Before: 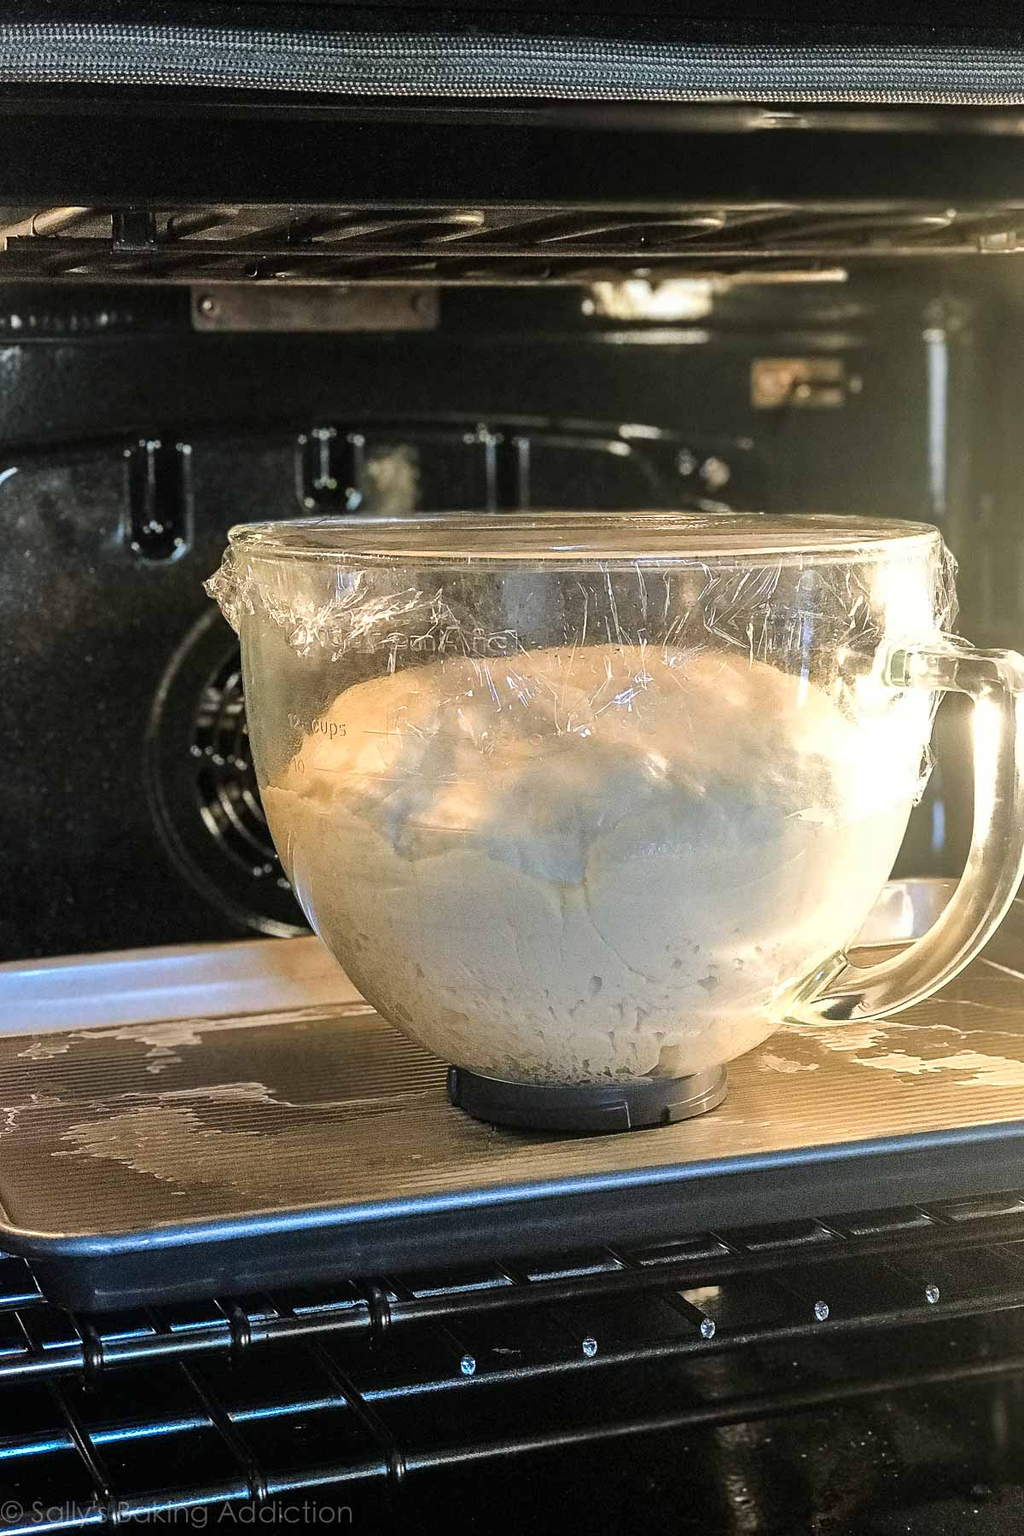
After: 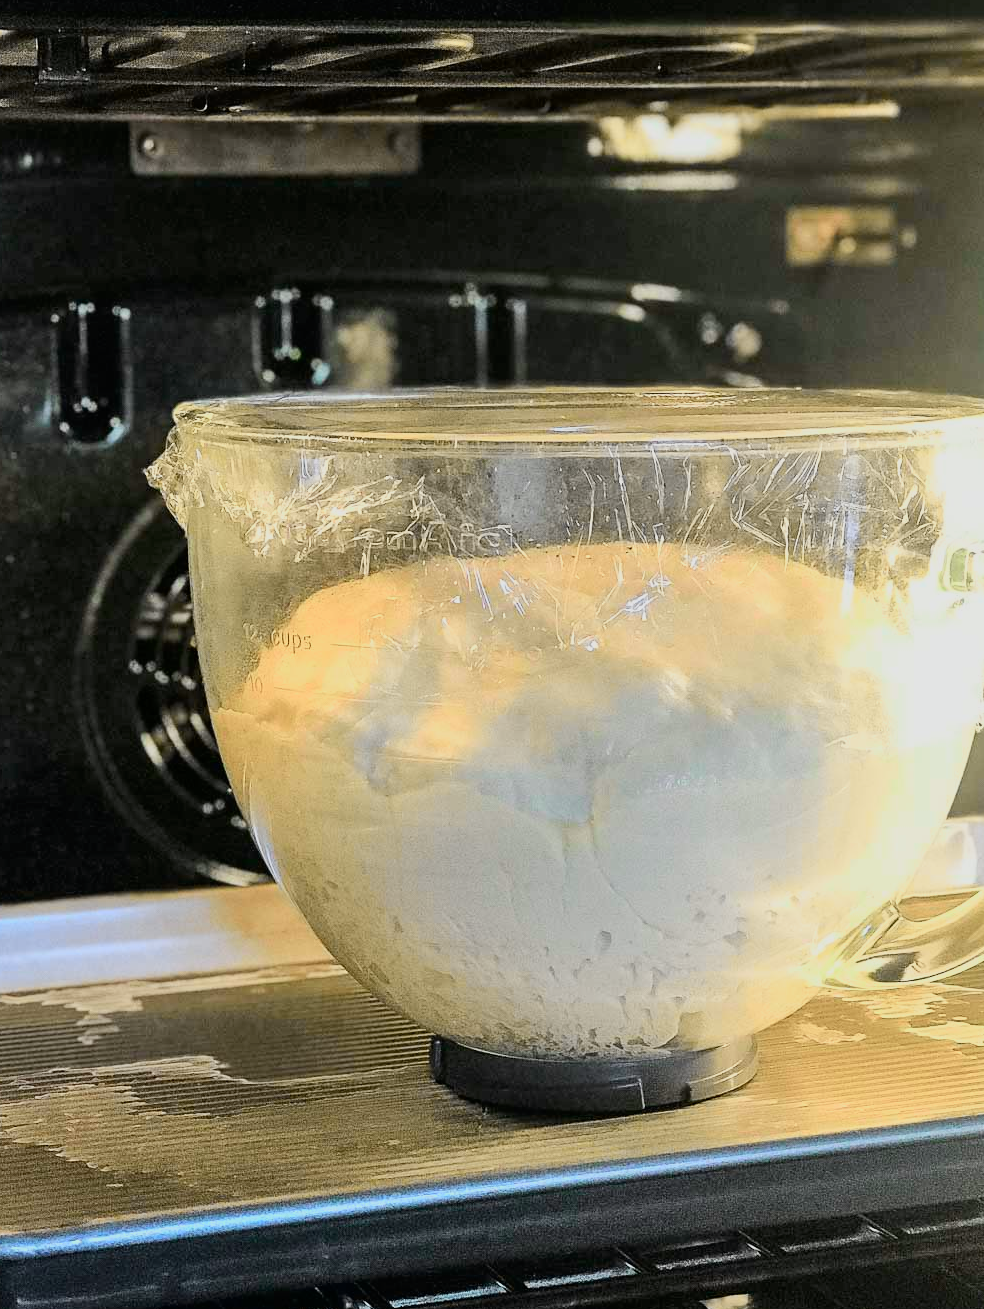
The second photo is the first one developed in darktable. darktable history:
tone curve: curves: ch0 [(0, 0) (0.048, 0.024) (0.099, 0.082) (0.227, 0.255) (0.407, 0.482) (0.543, 0.634) (0.719, 0.77) (0.837, 0.843) (1, 0.906)]; ch1 [(0, 0) (0.3, 0.268) (0.404, 0.374) (0.475, 0.463) (0.501, 0.499) (0.514, 0.502) (0.551, 0.541) (0.643, 0.648) (0.682, 0.674) (0.802, 0.812) (1, 1)]; ch2 [(0, 0) (0.259, 0.207) (0.323, 0.311) (0.364, 0.368) (0.442, 0.461) (0.498, 0.498) (0.531, 0.528) (0.581, 0.602) (0.629, 0.659) (0.768, 0.728) (1, 1)], color space Lab, independent channels, preserve colors none
crop: left 7.856%, top 11.836%, right 10.12%, bottom 15.387%
